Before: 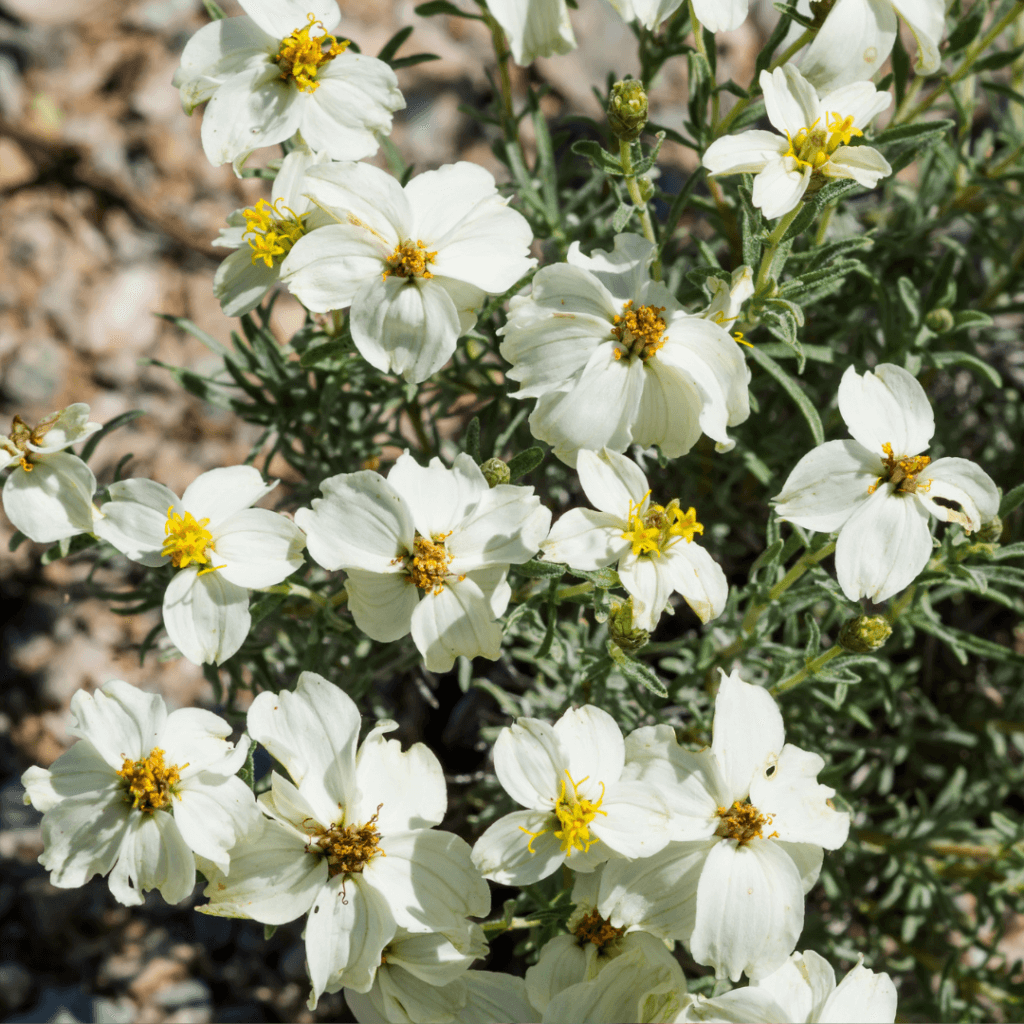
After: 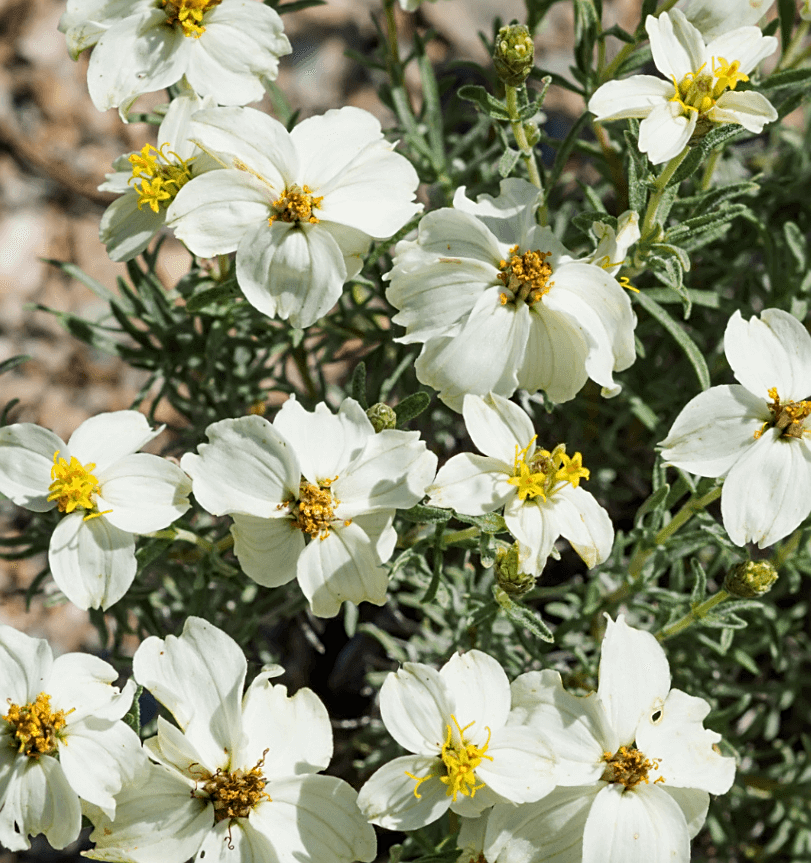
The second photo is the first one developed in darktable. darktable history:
shadows and highlights: shadows 30.86, highlights 0, soften with gaussian
sharpen: on, module defaults
crop: left 11.225%, top 5.381%, right 9.565%, bottom 10.314%
